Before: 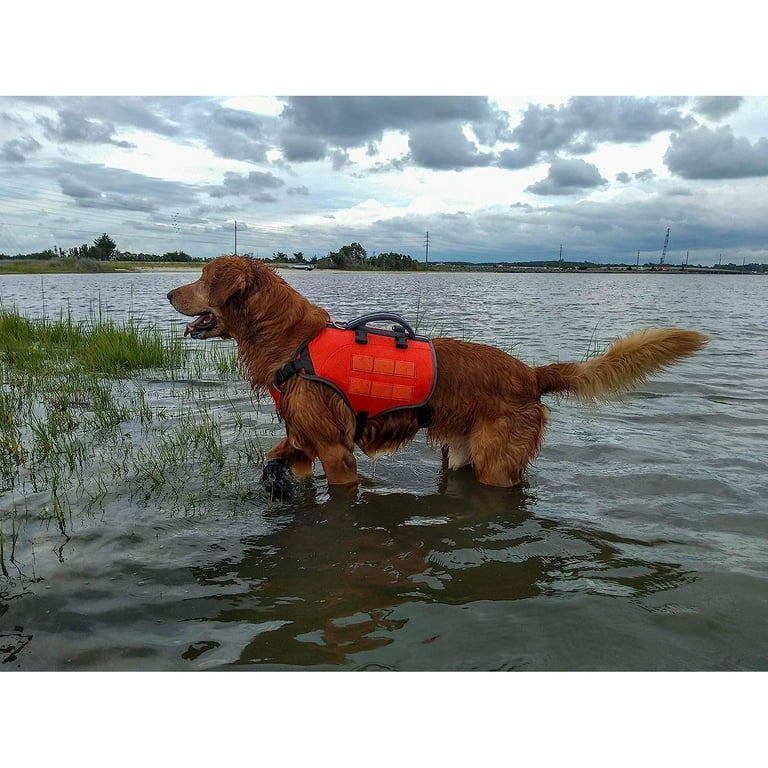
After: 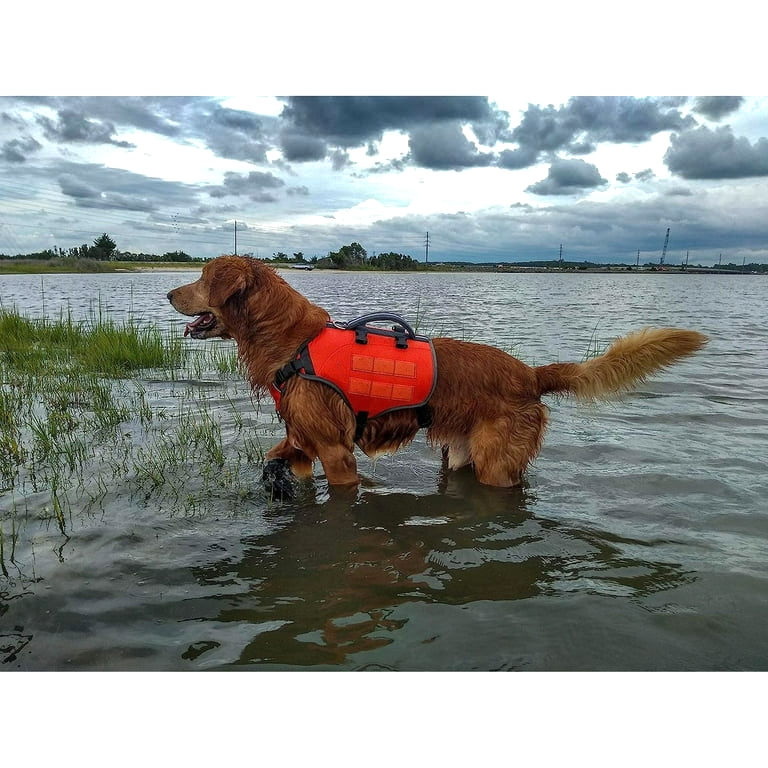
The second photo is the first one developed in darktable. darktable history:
shadows and highlights: low approximation 0.01, soften with gaussian
exposure: black level correction 0, exposure 0.199 EV, compensate exposure bias true, compensate highlight preservation false
